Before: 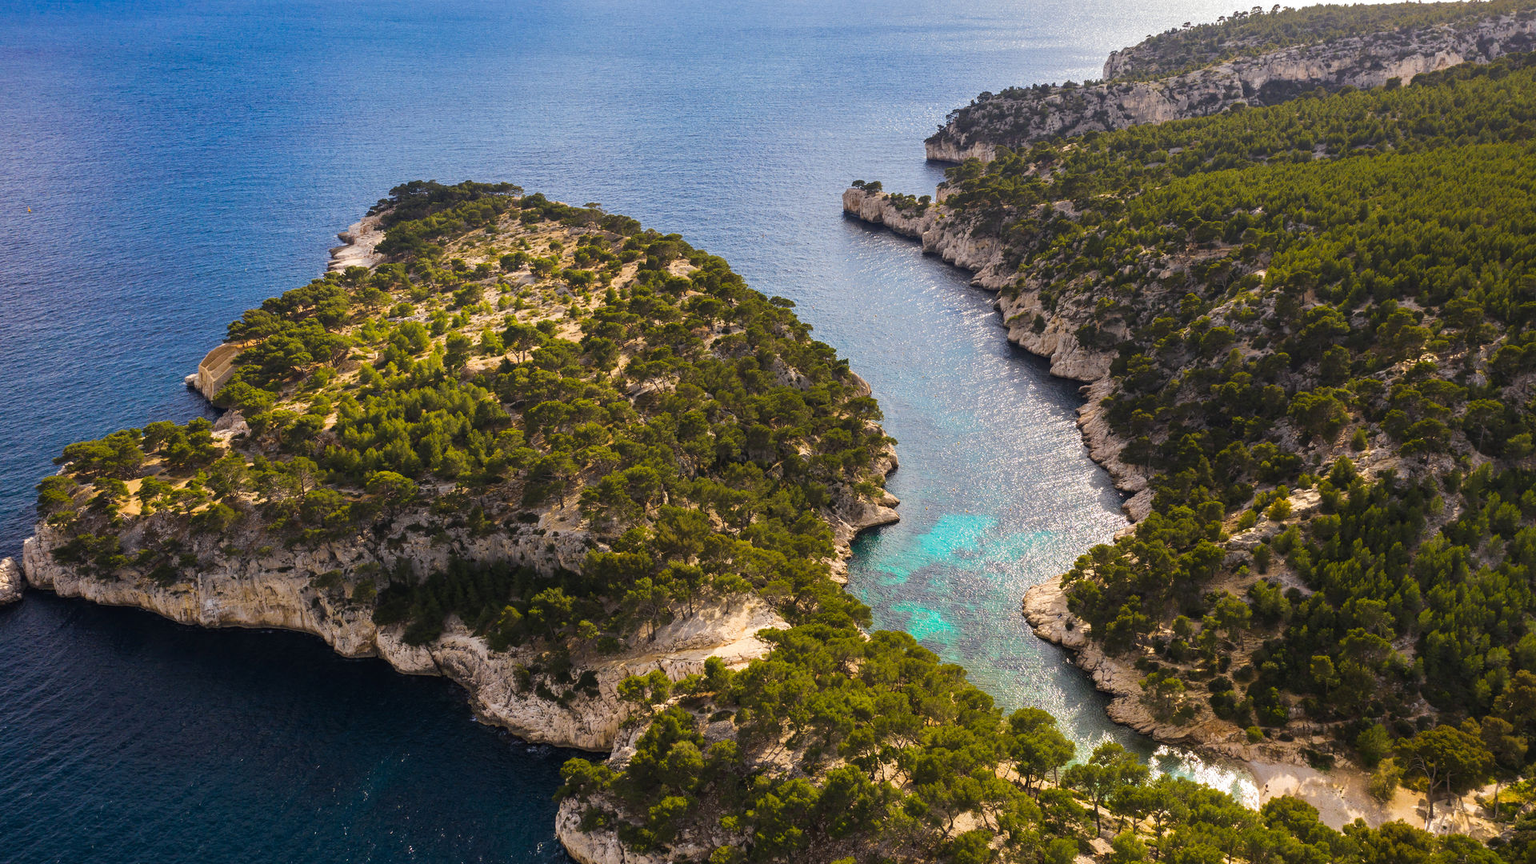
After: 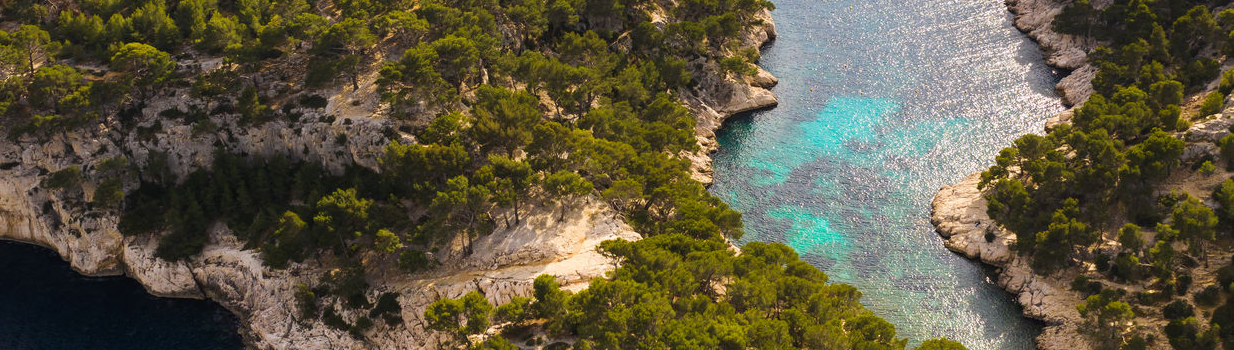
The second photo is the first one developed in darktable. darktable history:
crop: left 18.123%, top 50.623%, right 17.575%, bottom 16.889%
